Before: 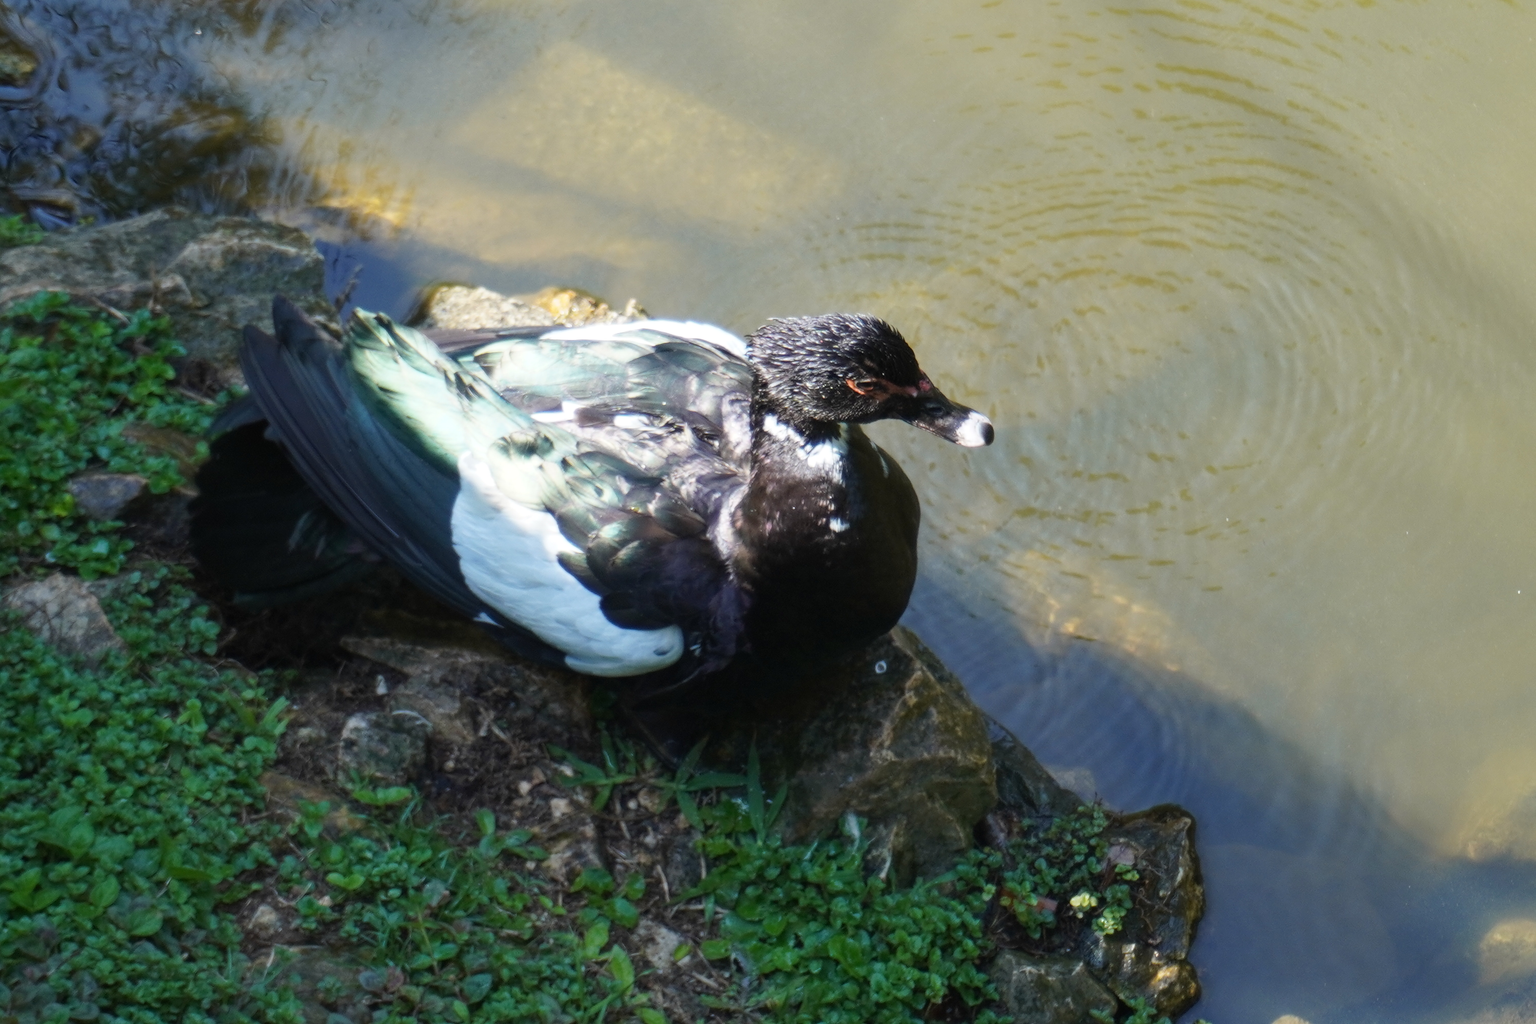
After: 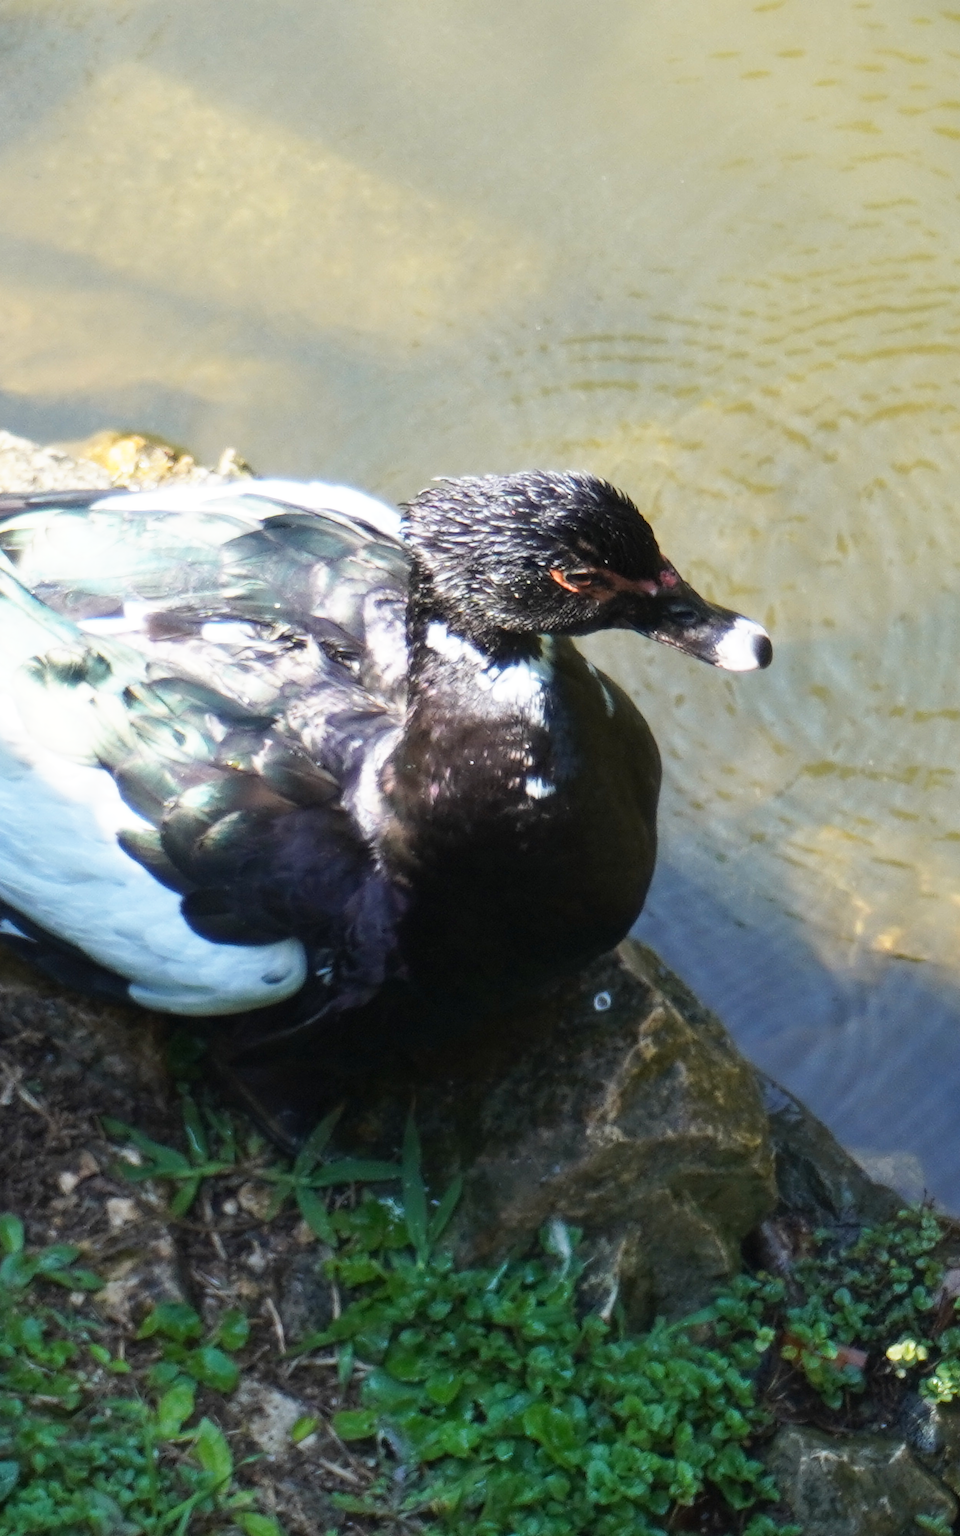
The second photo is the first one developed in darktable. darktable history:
base curve: curves: ch0 [(0, 0) (0.688, 0.865) (1, 1)], preserve colors none
crop: left 31.229%, right 27.105%
